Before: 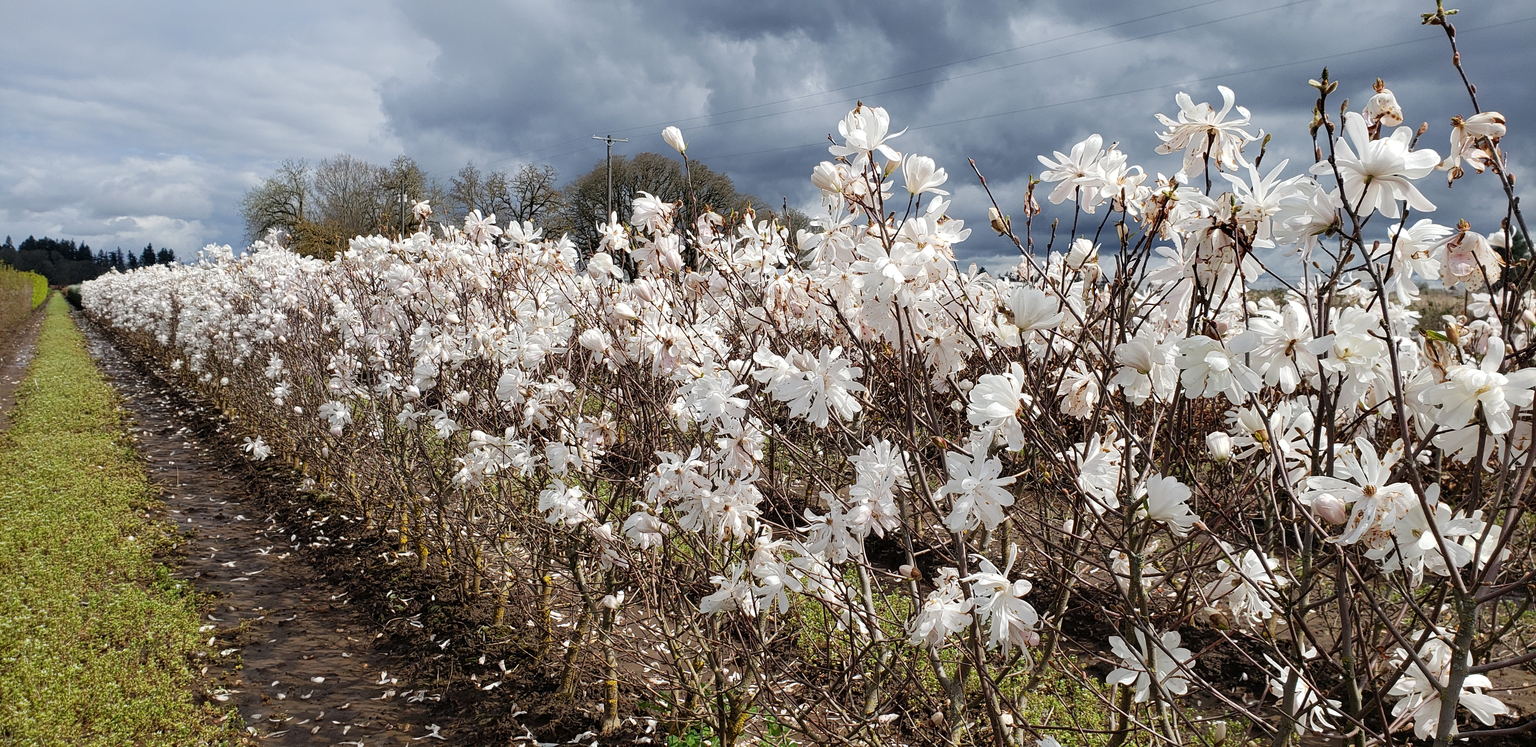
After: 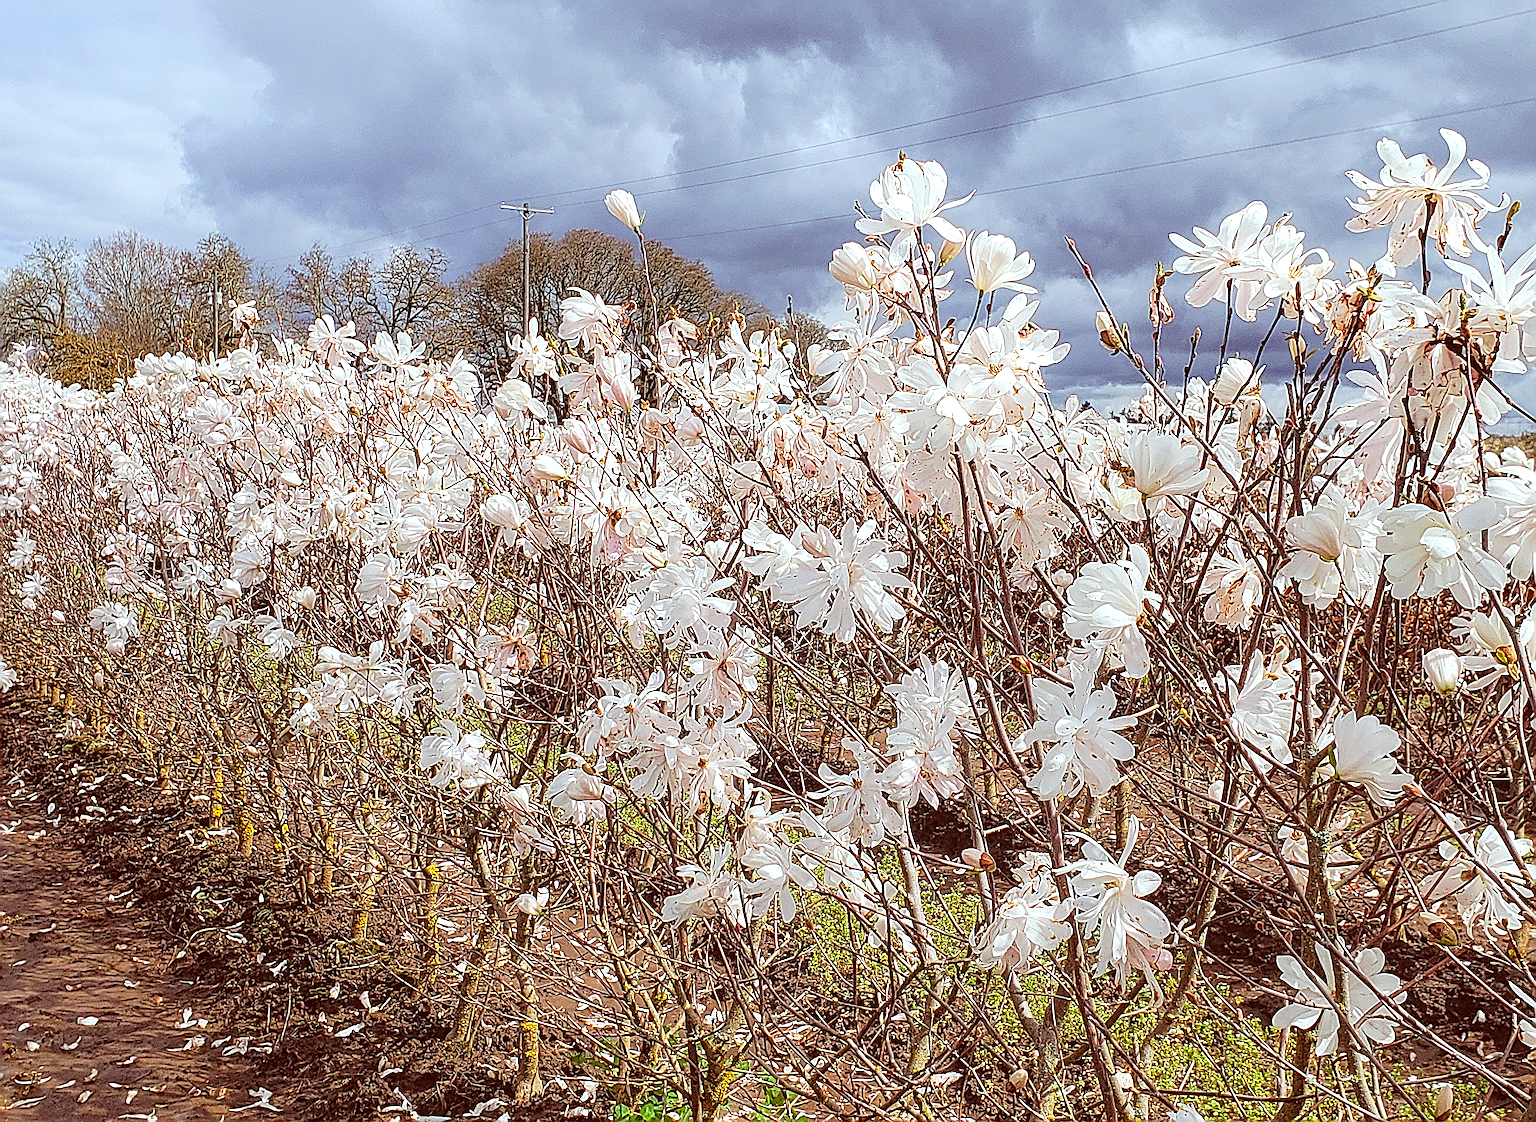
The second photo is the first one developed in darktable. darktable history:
crop: left 16.899%, right 16.556%
white balance: red 1.009, blue 1.027
contrast brightness saturation: contrast 0.07, brightness 0.18, saturation 0.4
local contrast: on, module defaults
sharpen: amount 2
color correction: highlights a* -7.23, highlights b* -0.161, shadows a* 20.08, shadows b* 11.73
exposure: exposure 0.207 EV, compensate highlight preservation false
